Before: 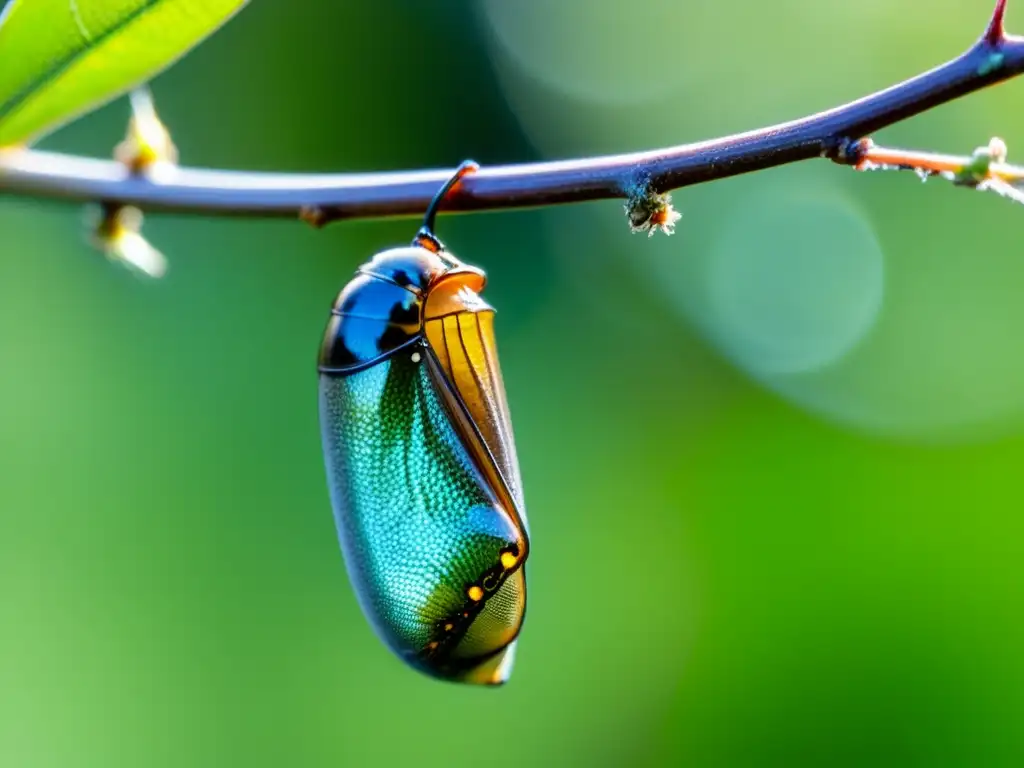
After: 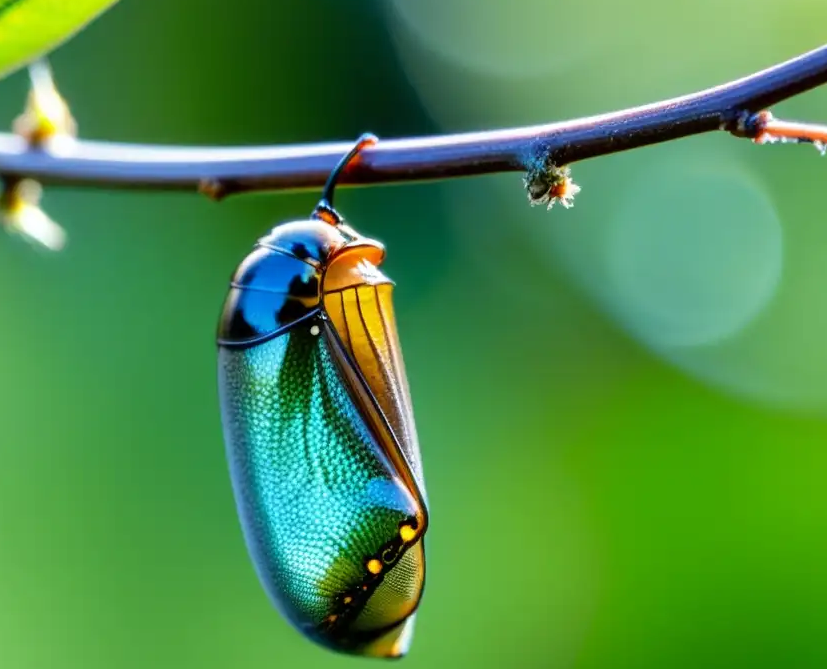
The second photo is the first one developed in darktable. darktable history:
tone equalizer: on, module defaults
crop: left 9.922%, top 3.586%, right 9.268%, bottom 9.217%
